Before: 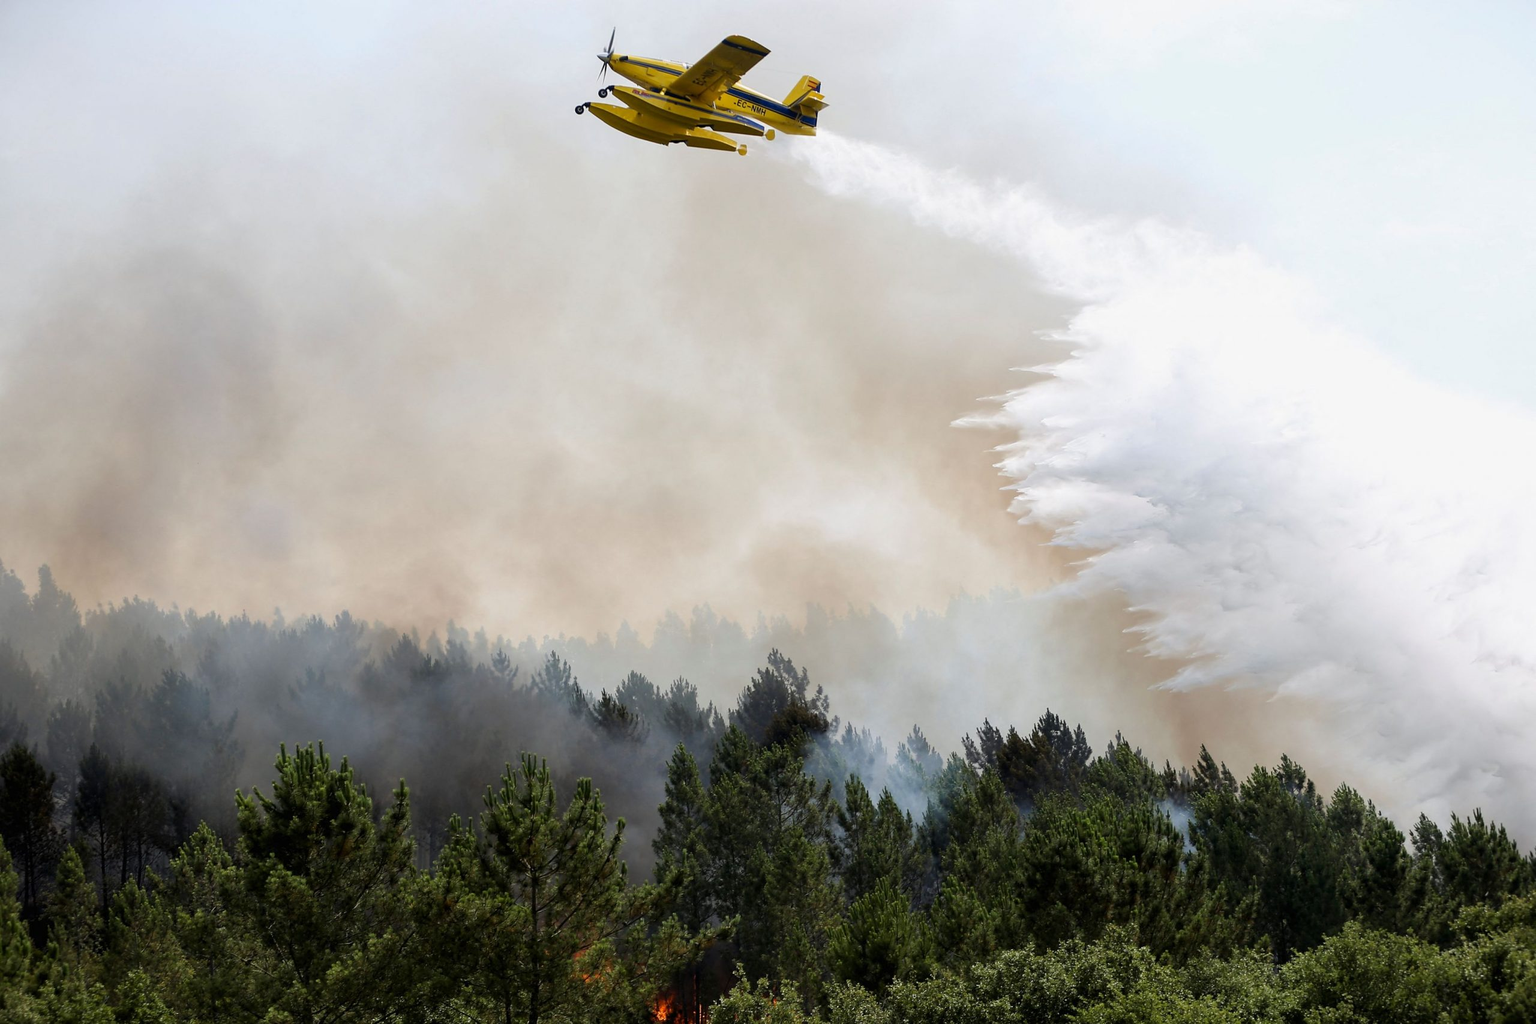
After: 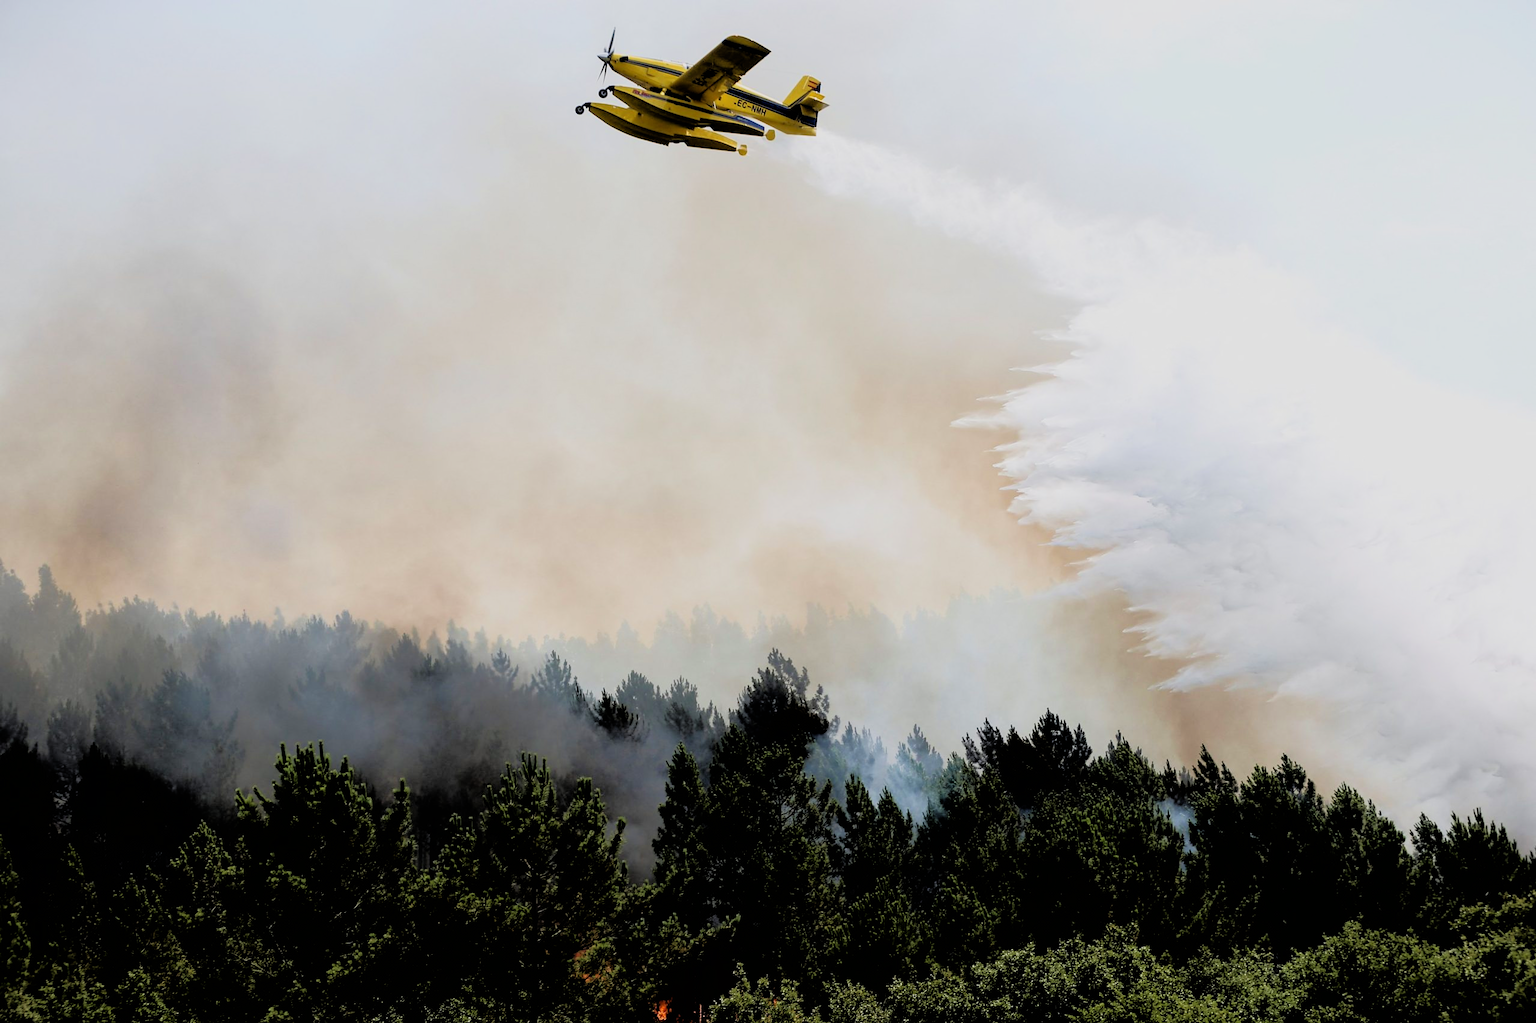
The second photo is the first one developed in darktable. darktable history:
tone equalizer: -8 EV -1.81 EV, -7 EV -1.12 EV, -6 EV -1.63 EV, edges refinement/feathering 500, mask exposure compensation -1.57 EV, preserve details no
filmic rgb: black relative exposure -5.06 EV, white relative exposure 3.51 EV, hardness 3.18, contrast 1.194, highlights saturation mix -49.76%
velvia: on, module defaults
